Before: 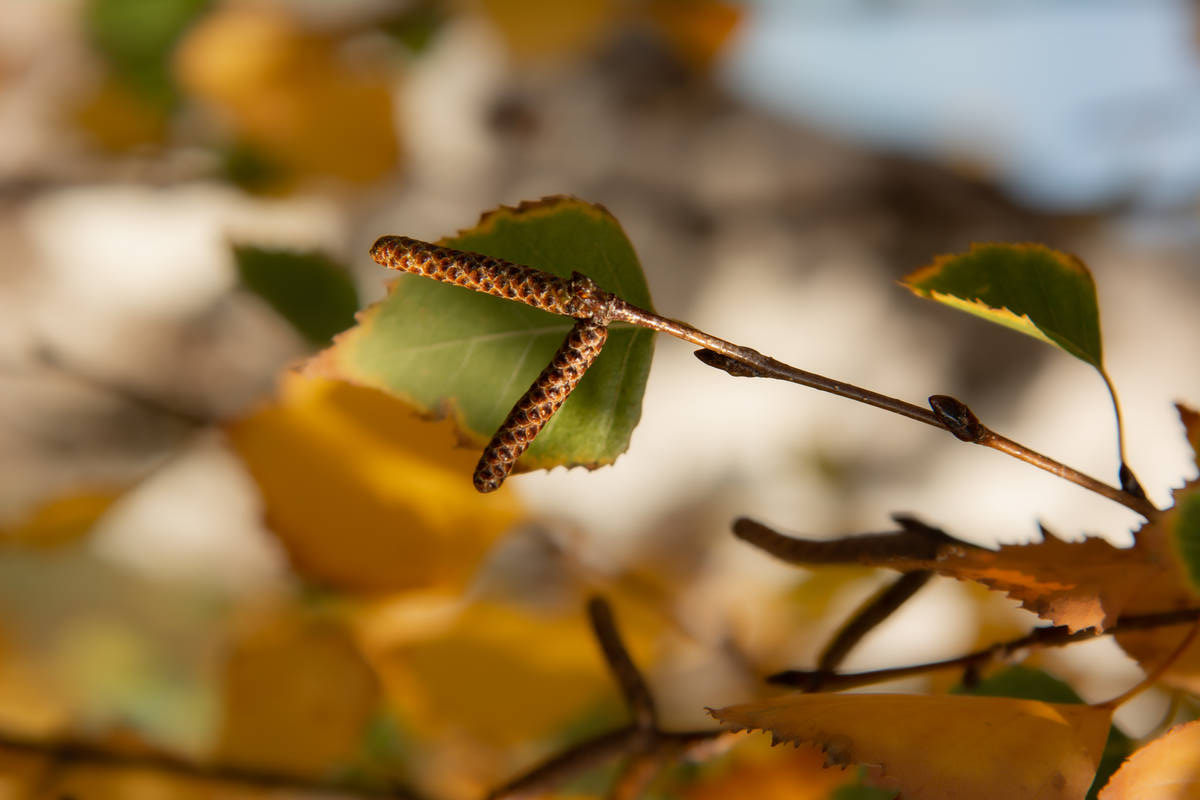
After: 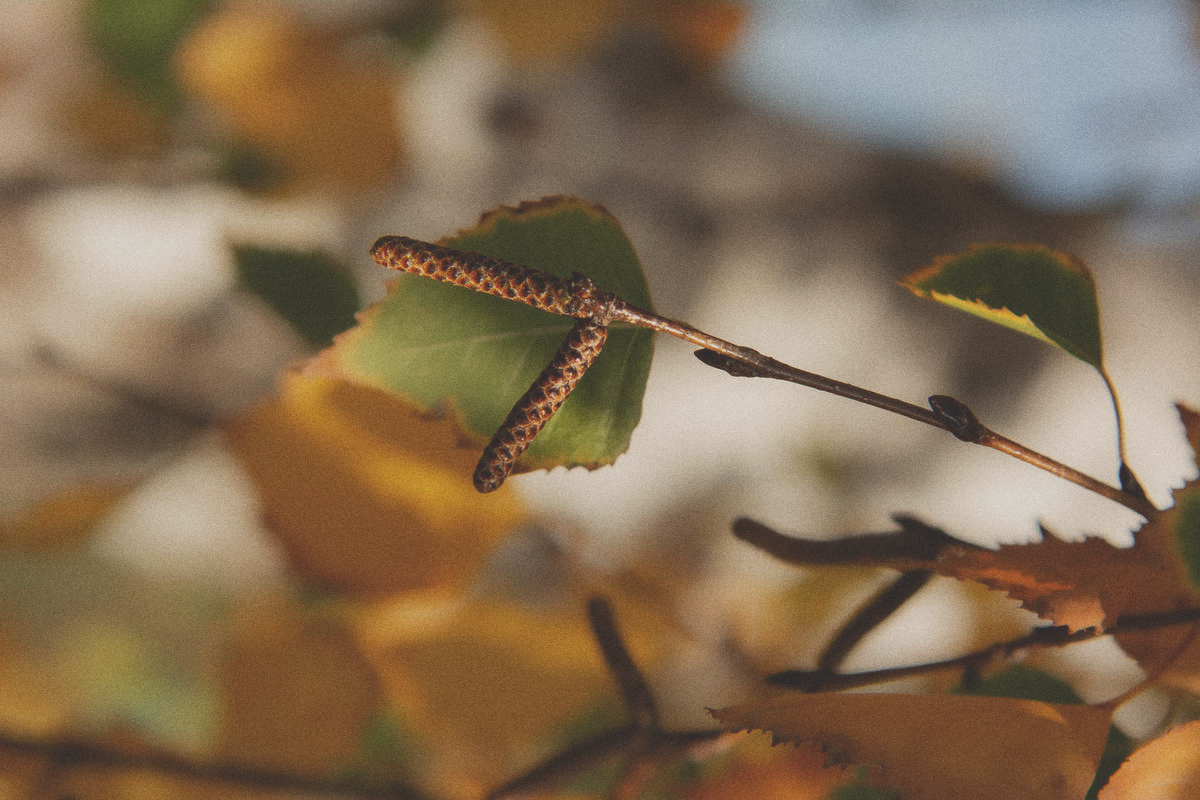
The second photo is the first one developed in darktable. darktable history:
exposure: black level correction -0.036, exposure -0.497 EV, compensate highlight preservation false
grain: on, module defaults
